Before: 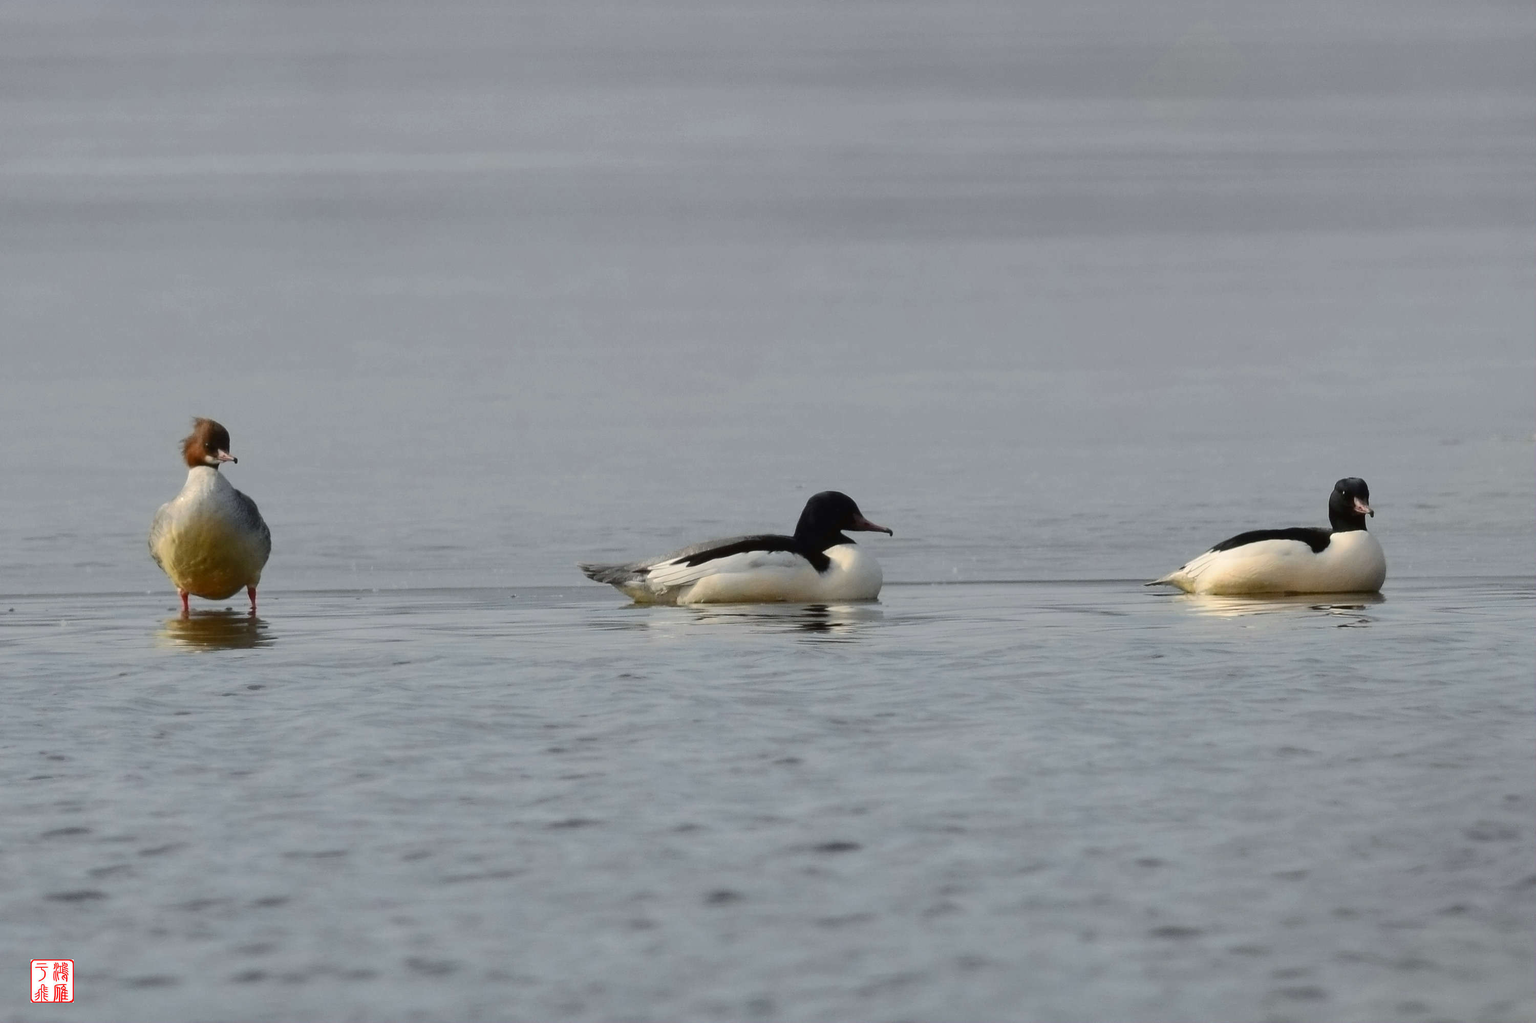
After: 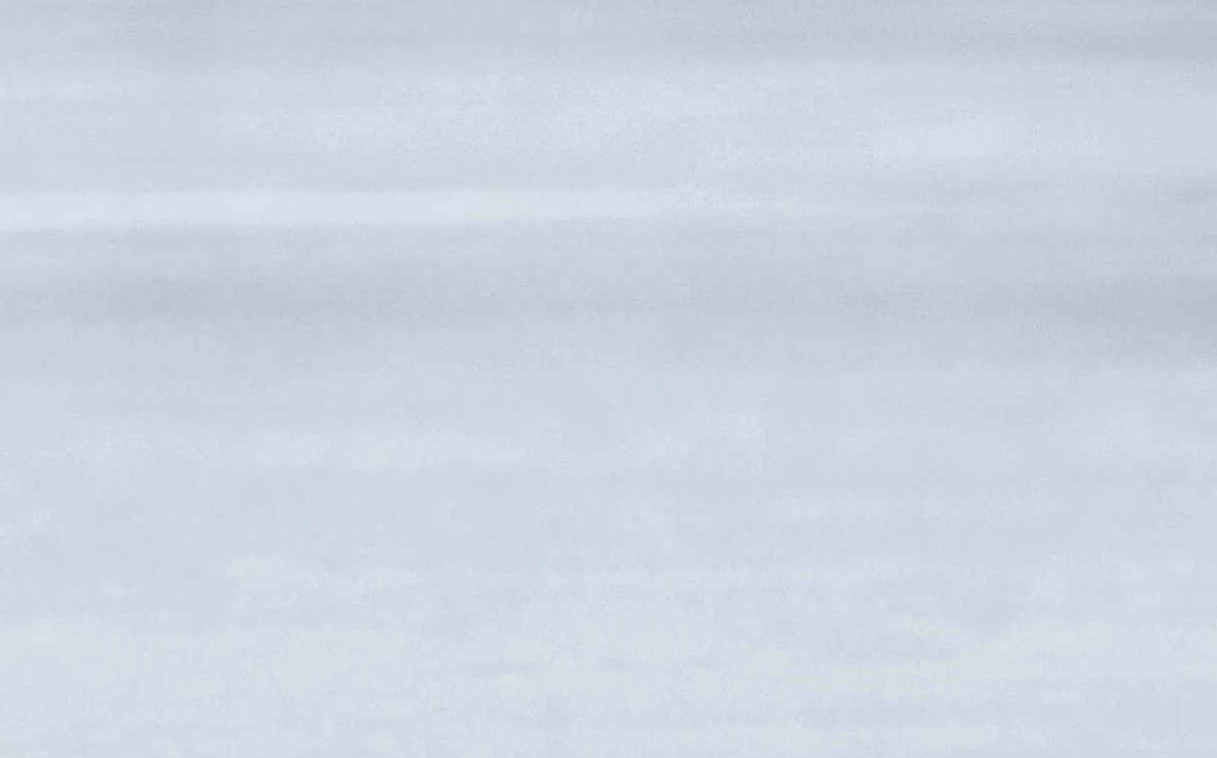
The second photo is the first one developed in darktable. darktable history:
exposure: black level correction 0, exposure 1.1 EV, compensate exposure bias true, compensate highlight preservation false
crop: left 15.452%, top 5.459%, right 43.956%, bottom 56.62%
velvia: strength 30%
